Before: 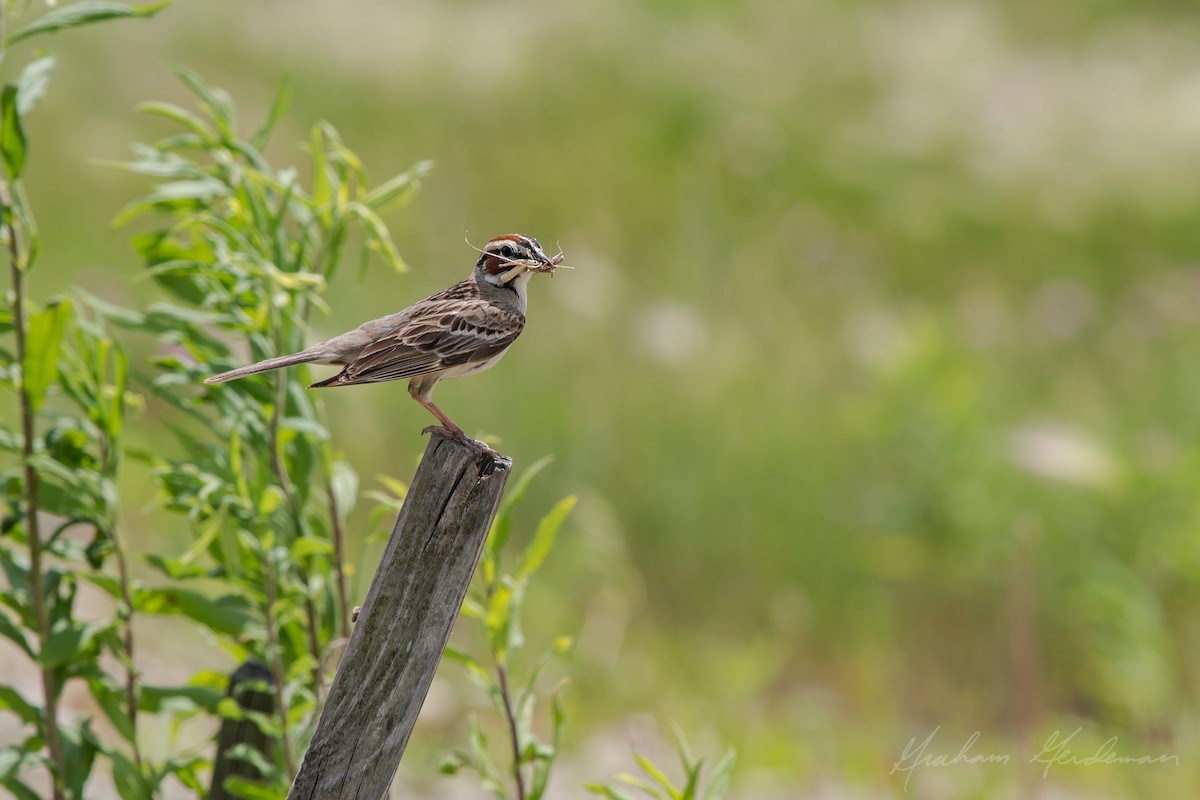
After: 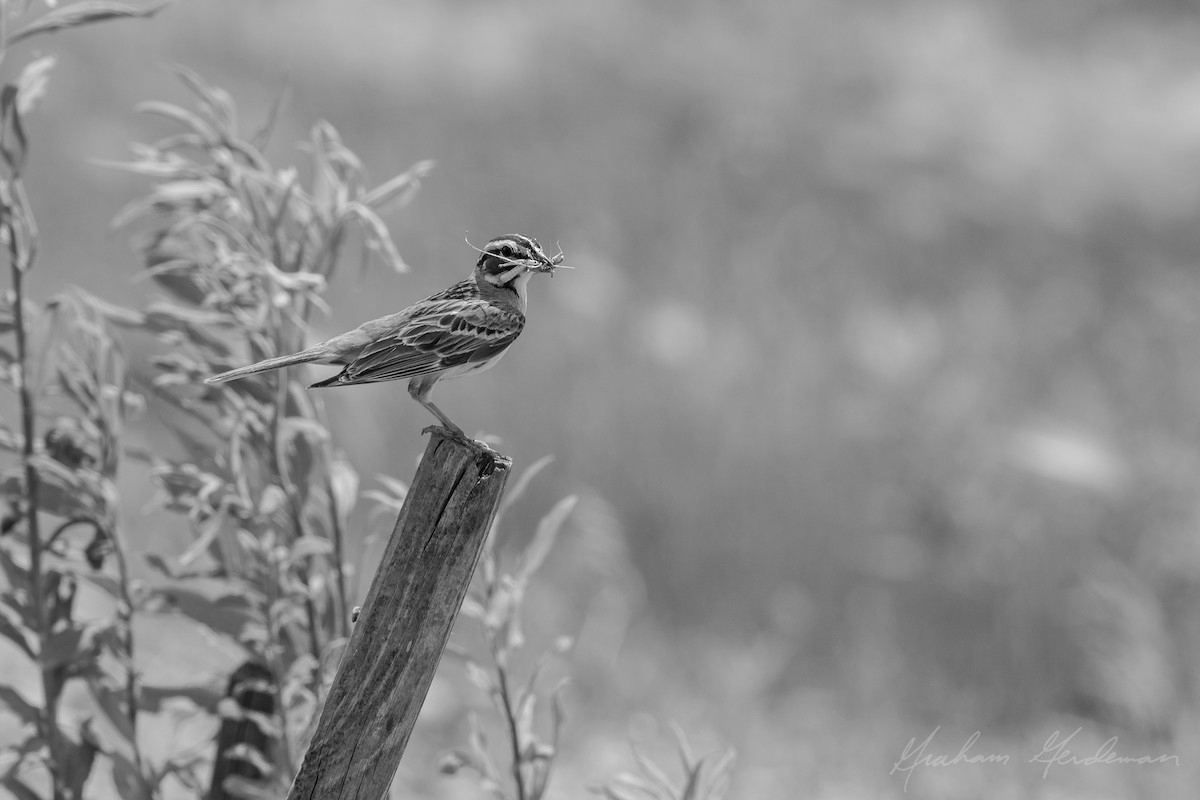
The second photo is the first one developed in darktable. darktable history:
color zones: curves: ch1 [(0, 0.292) (0.001, 0.292) (0.2, 0.264) (0.4, 0.248) (0.6, 0.248) (0.8, 0.264) (0.999, 0.292) (1, 0.292)]
monochrome: a 2.21, b -1.33, size 2.2
